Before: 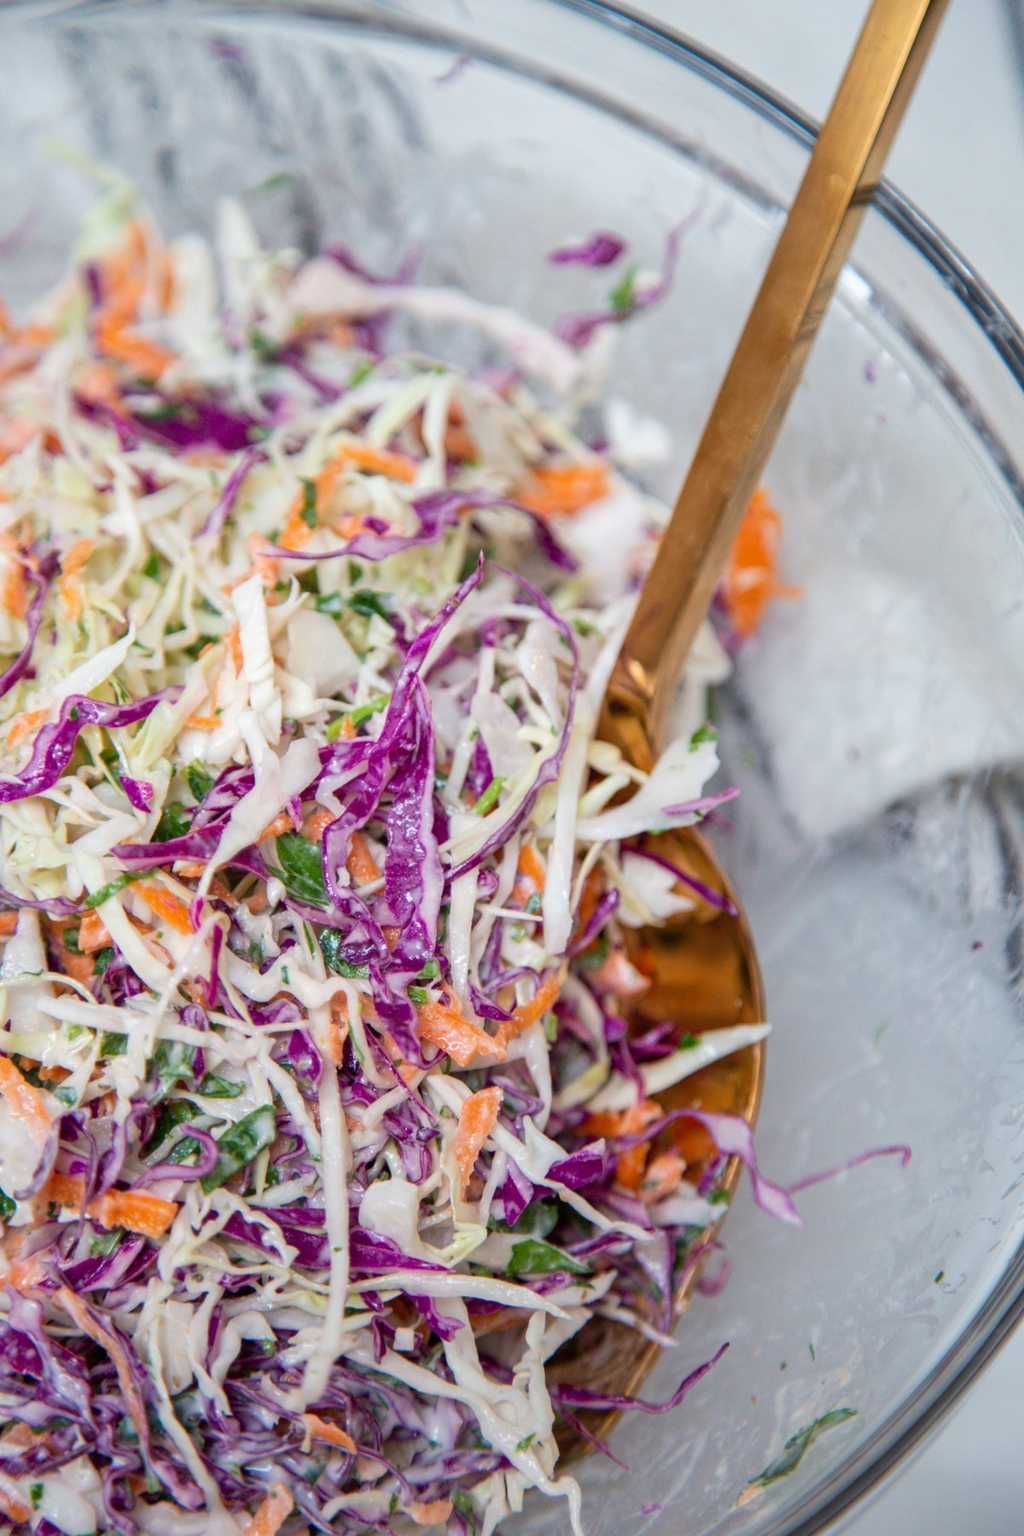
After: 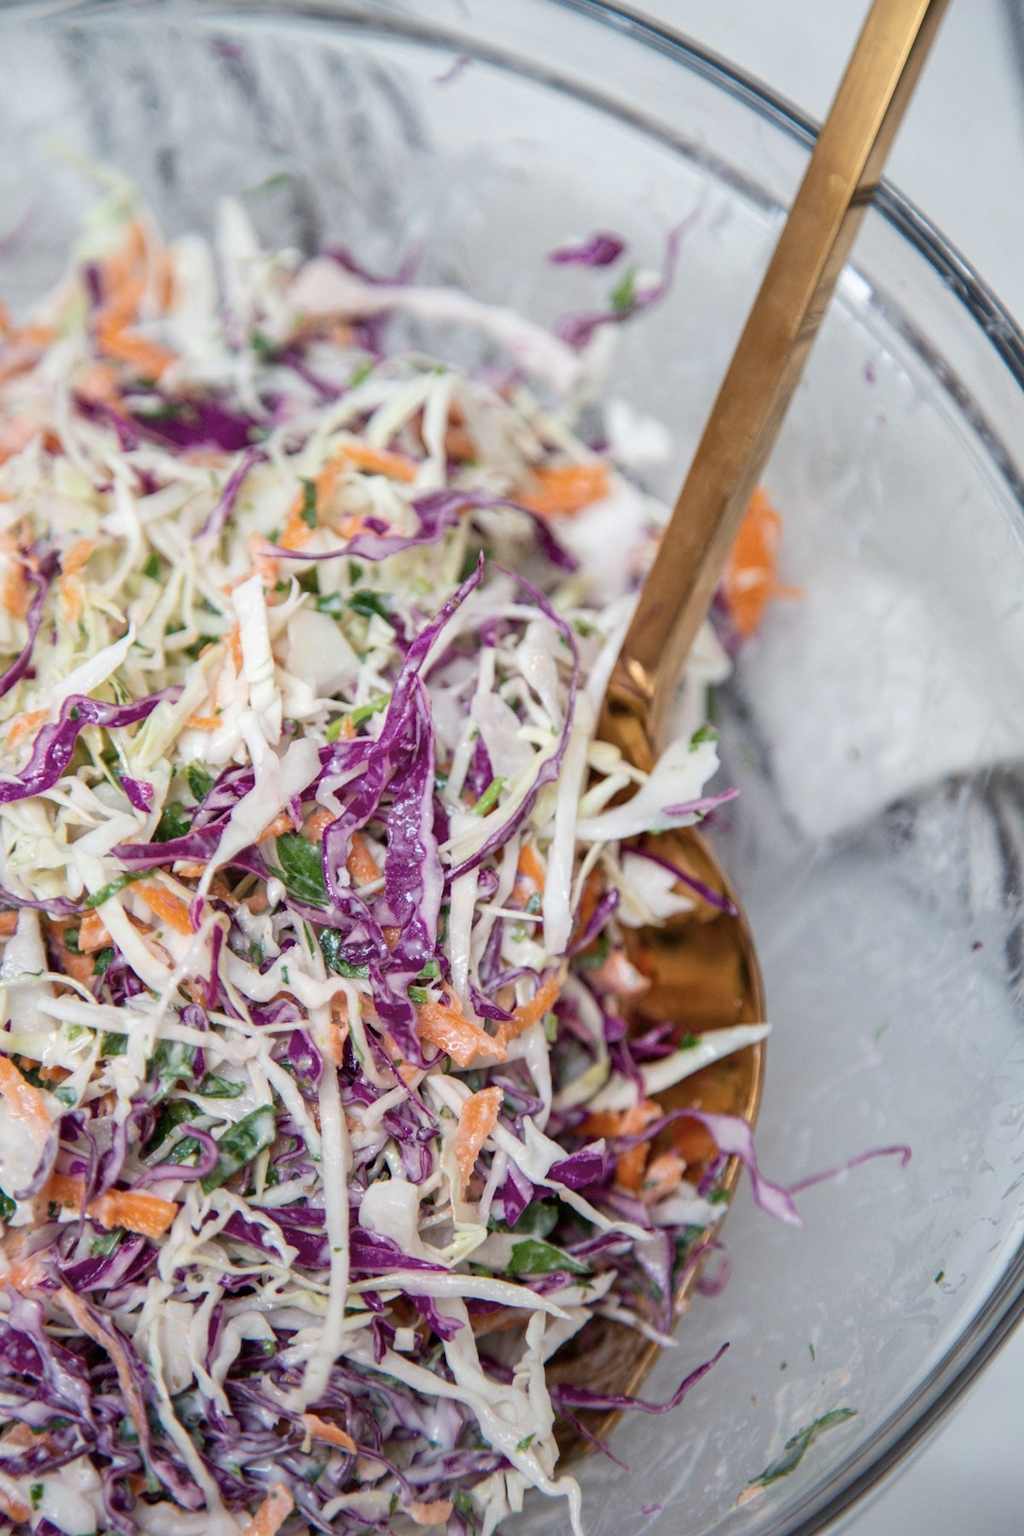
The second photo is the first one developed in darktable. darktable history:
contrast brightness saturation: contrast 0.059, brightness -0.014, saturation -0.214
